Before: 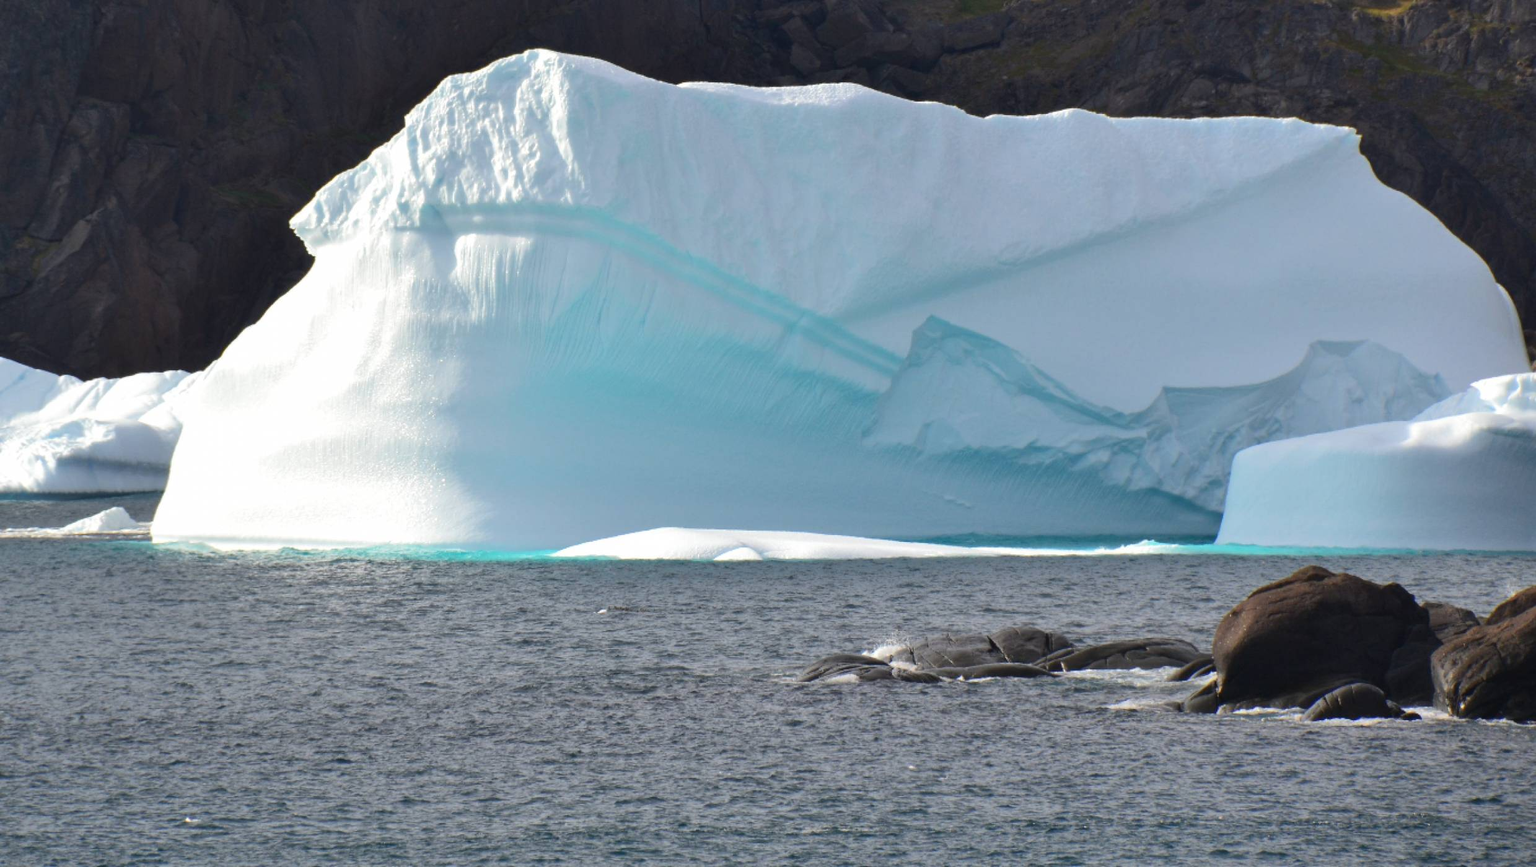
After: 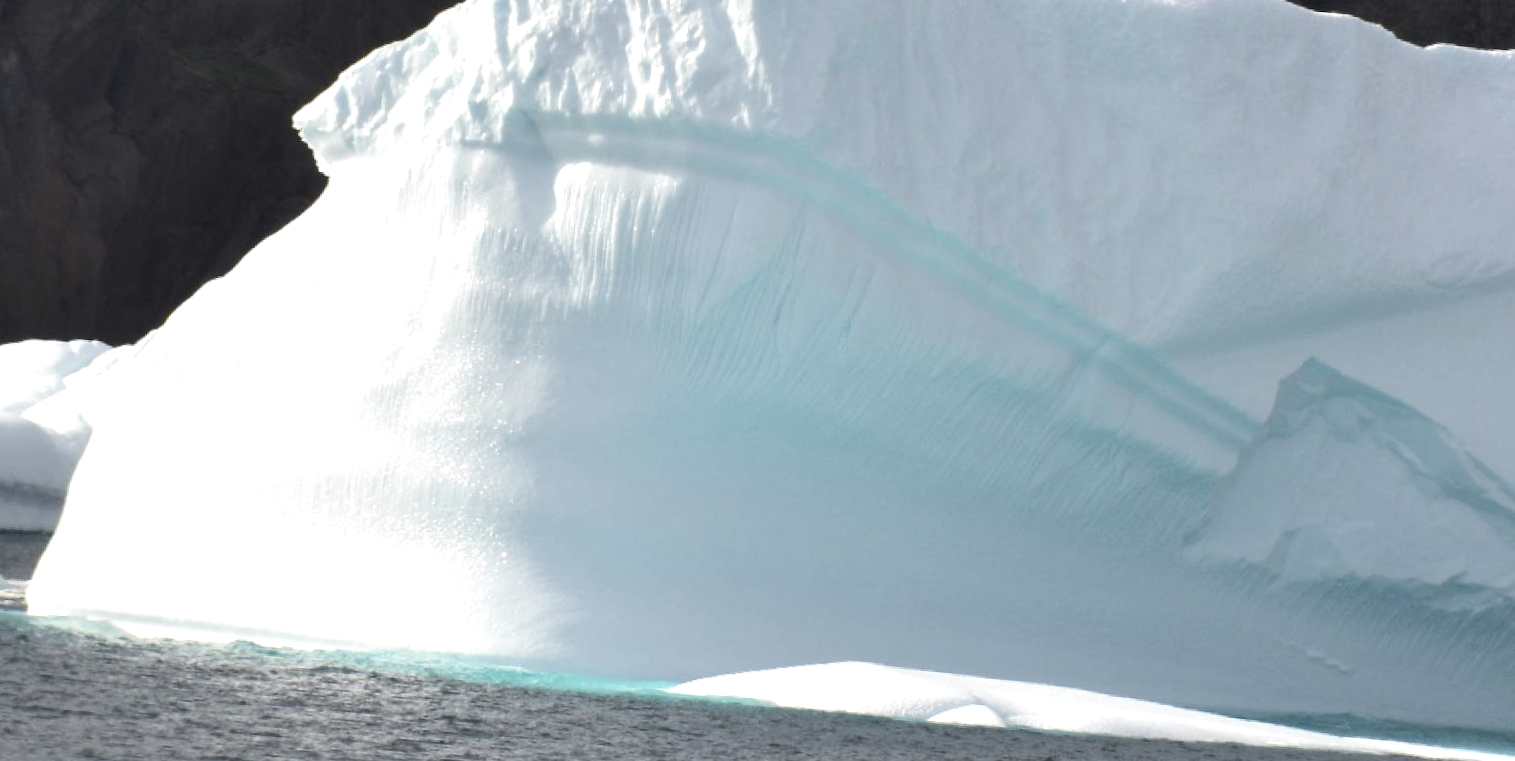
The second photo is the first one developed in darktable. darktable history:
tone equalizer: -8 EV -0.001 EV, -7 EV 0.001 EV, -6 EV -0.002 EV, -5 EV -0.003 EV, -4 EV -0.062 EV, -3 EV -0.222 EV, -2 EV -0.267 EV, -1 EV 0.105 EV, +0 EV 0.303 EV
contrast brightness saturation: contrast -0.05, saturation -0.41
crop and rotate: angle -4.99°, left 2.122%, top 6.945%, right 27.566%, bottom 30.519%
